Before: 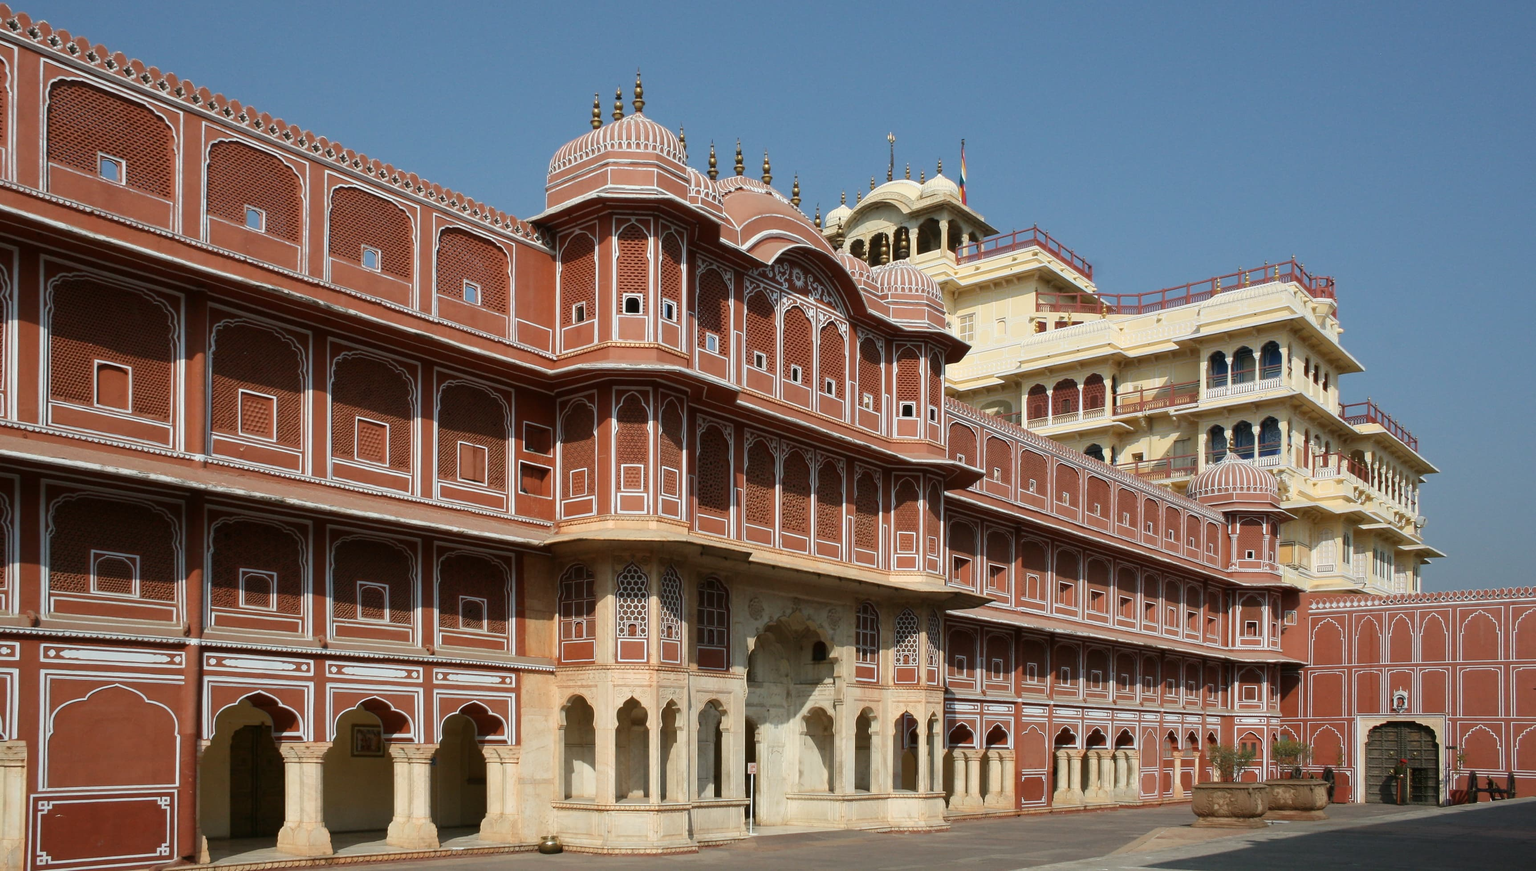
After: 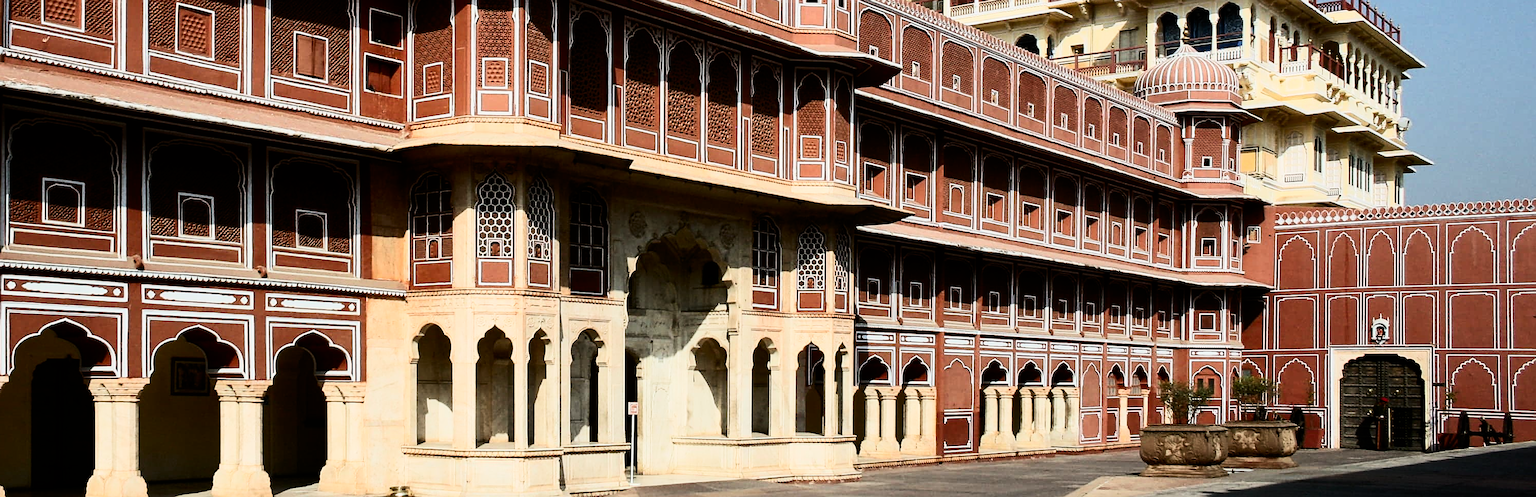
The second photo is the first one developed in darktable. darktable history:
crop and rotate: left 13.231%, top 47.583%, bottom 2.819%
tone equalizer: on, module defaults
contrast brightness saturation: contrast 0.41, brightness 0.111, saturation 0.206
filmic rgb: black relative exposure -5.09 EV, white relative exposure 4 EV, threshold 3.06 EV, hardness 2.9, contrast 1.297, highlights saturation mix -30.23%, enable highlight reconstruction true
sharpen: on, module defaults
